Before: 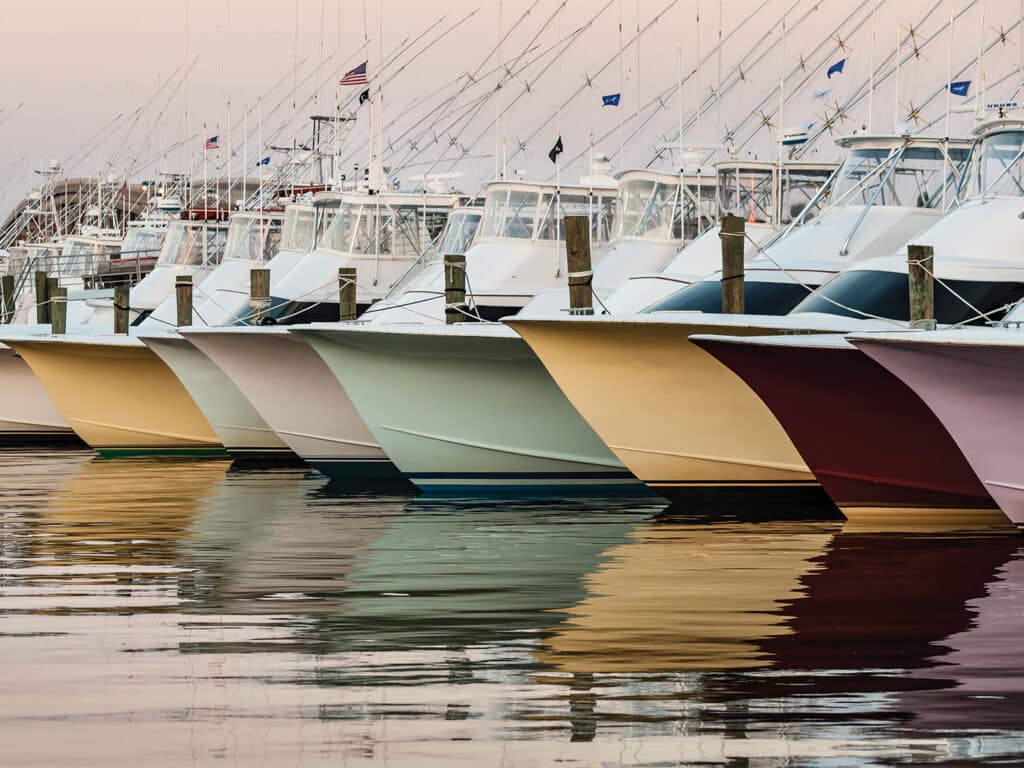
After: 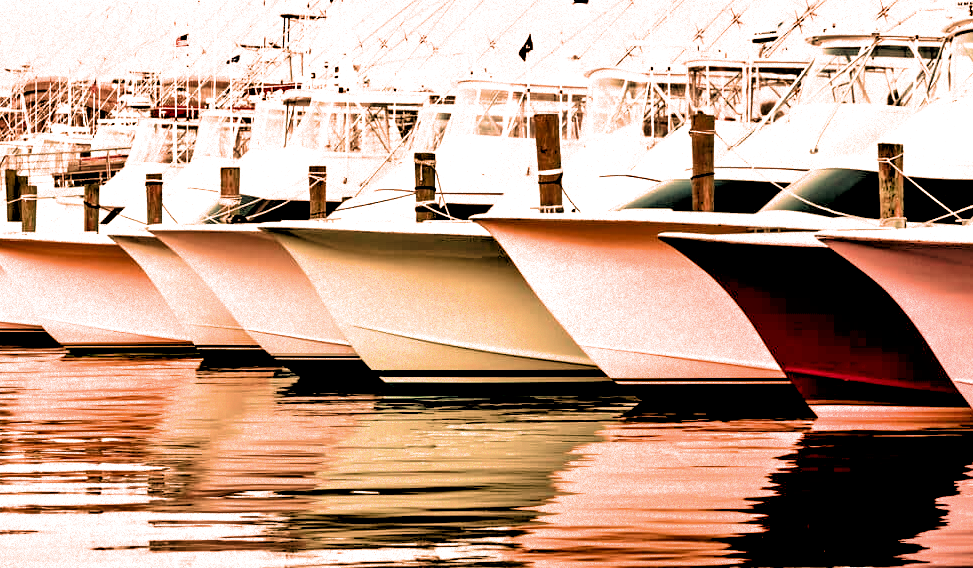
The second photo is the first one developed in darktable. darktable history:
crop and rotate: left 2.991%, top 13.302%, right 1.981%, bottom 12.636%
white balance: red 1.467, blue 0.684
tone equalizer: -7 EV 0.15 EV, -6 EV 0.6 EV, -5 EV 1.15 EV, -4 EV 1.33 EV, -3 EV 1.15 EV, -2 EV 0.6 EV, -1 EV 0.15 EV, mask exposure compensation -0.5 EV
filmic rgb: black relative exposure -1 EV, white relative exposure 2.05 EV, hardness 1.52, contrast 2.25, enable highlight reconstruction true
contrast brightness saturation: contrast 0.07, brightness -0.14, saturation 0.11
